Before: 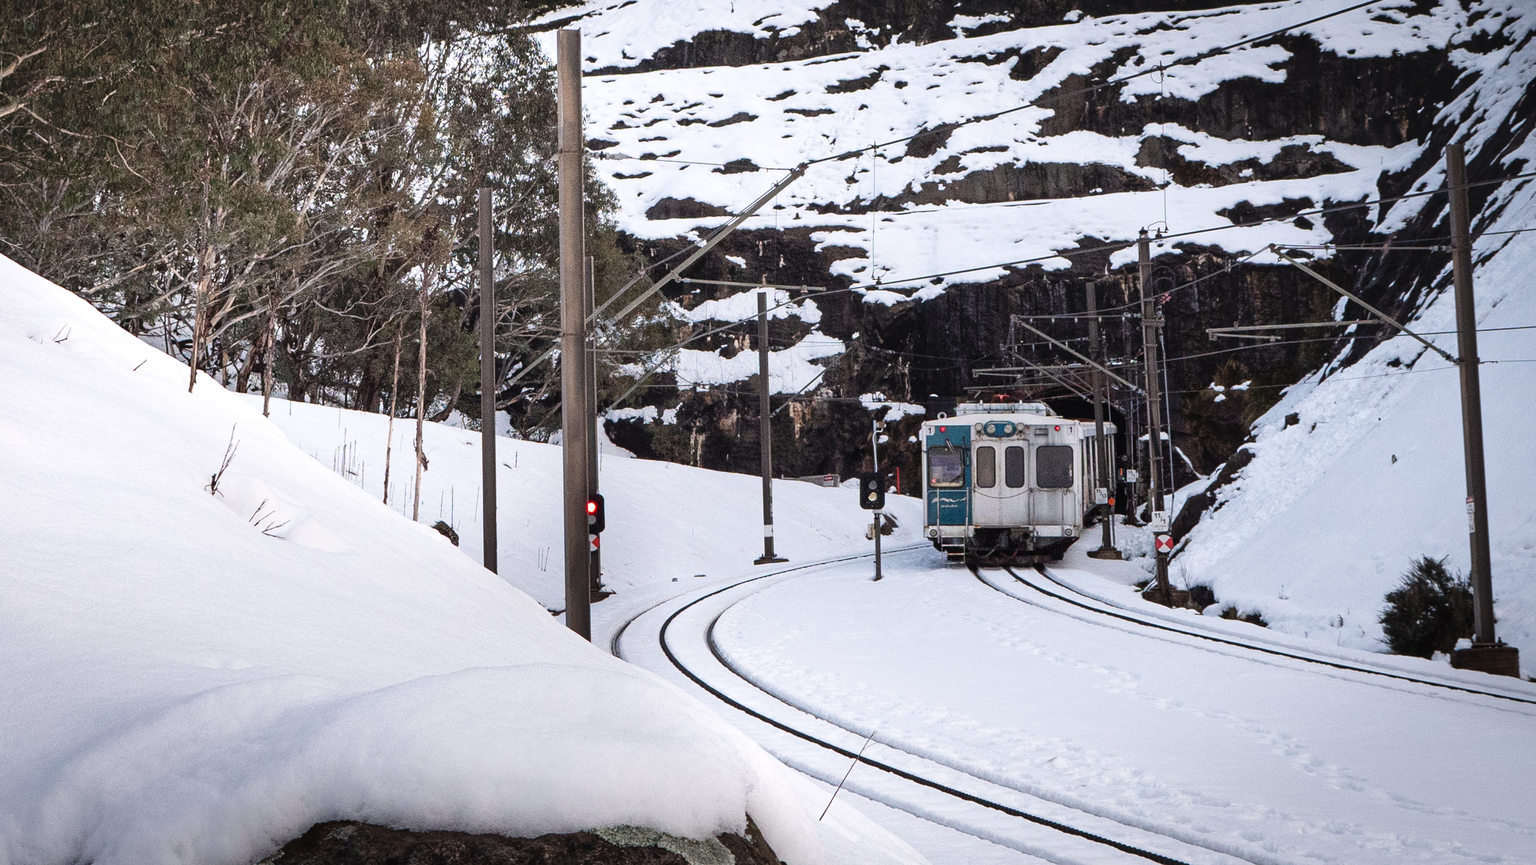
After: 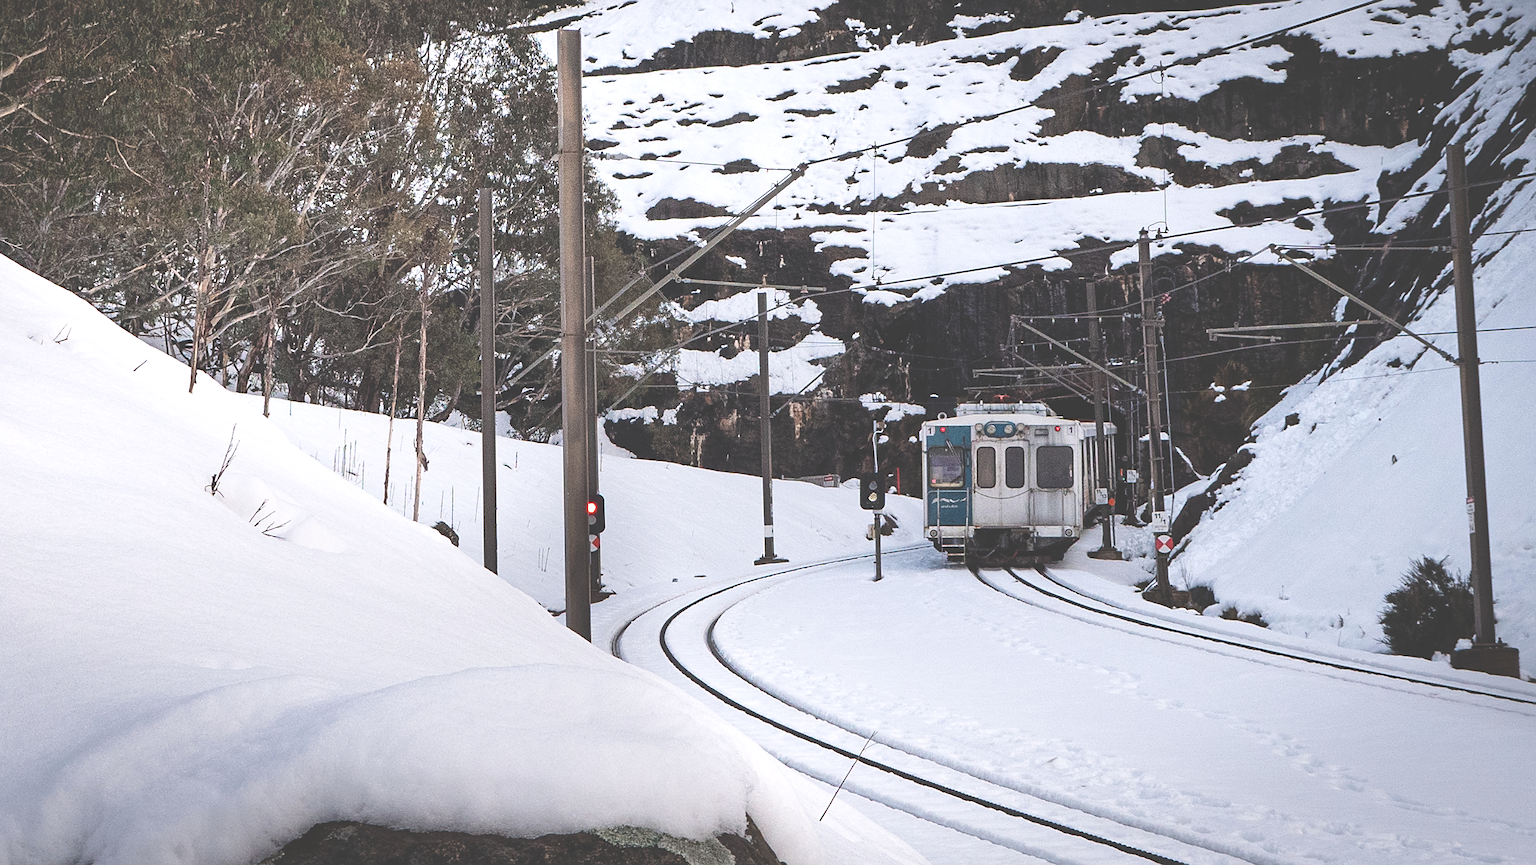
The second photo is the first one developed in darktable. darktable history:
exposure: black level correction -0.041, exposure 0.065 EV, compensate highlight preservation false
sharpen: radius 1.825, amount 0.396, threshold 1.241
